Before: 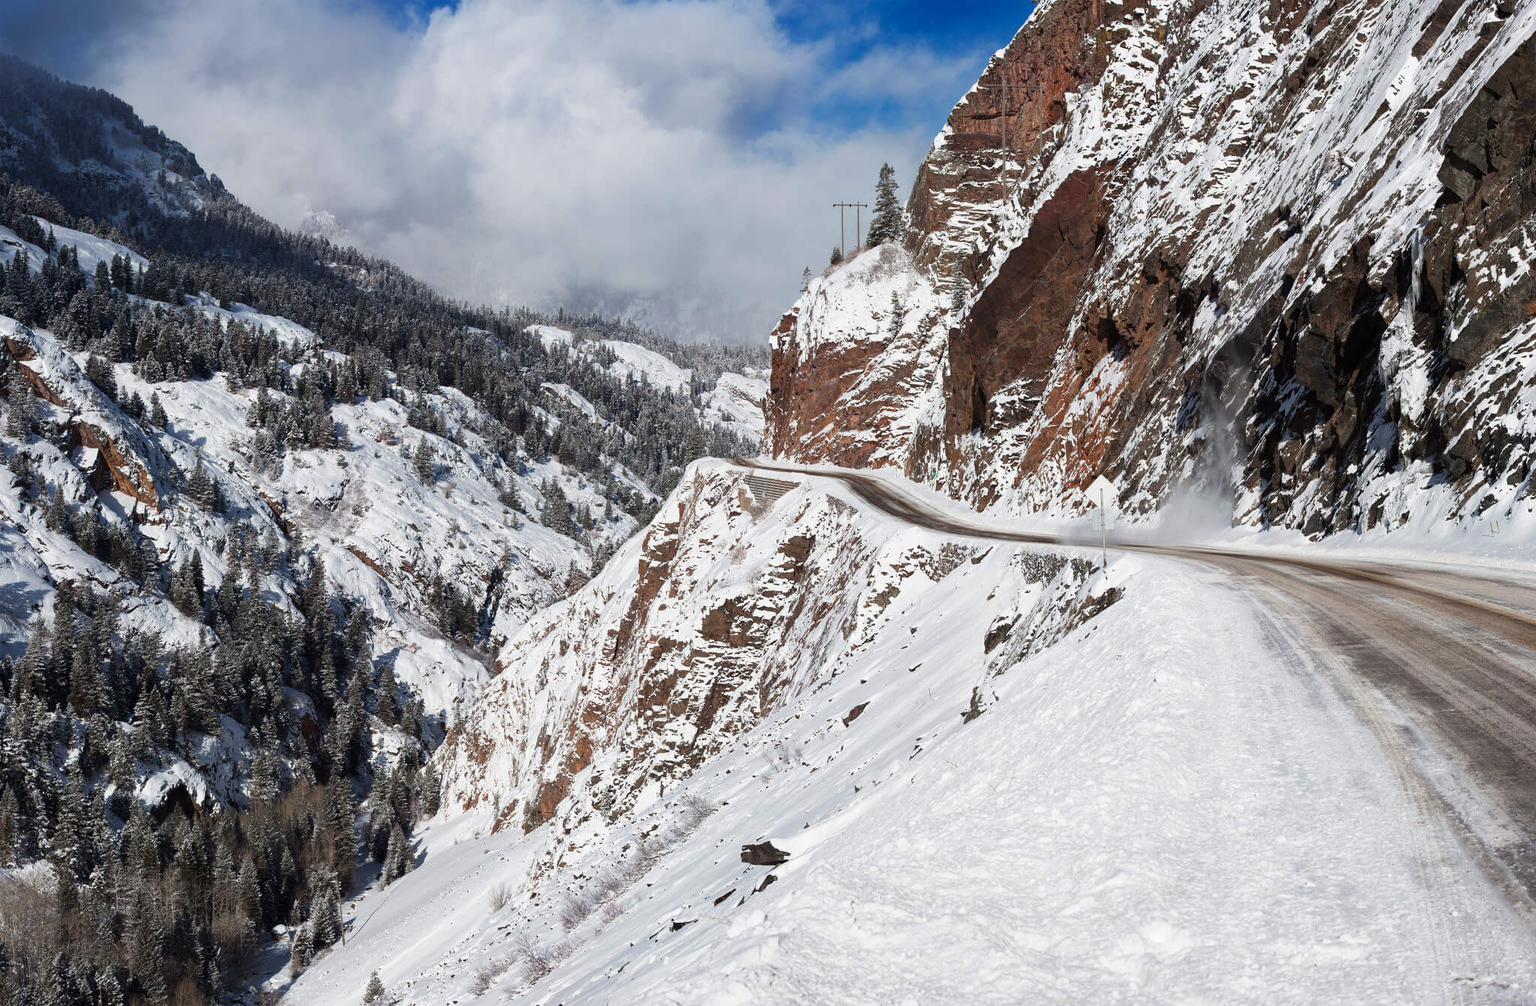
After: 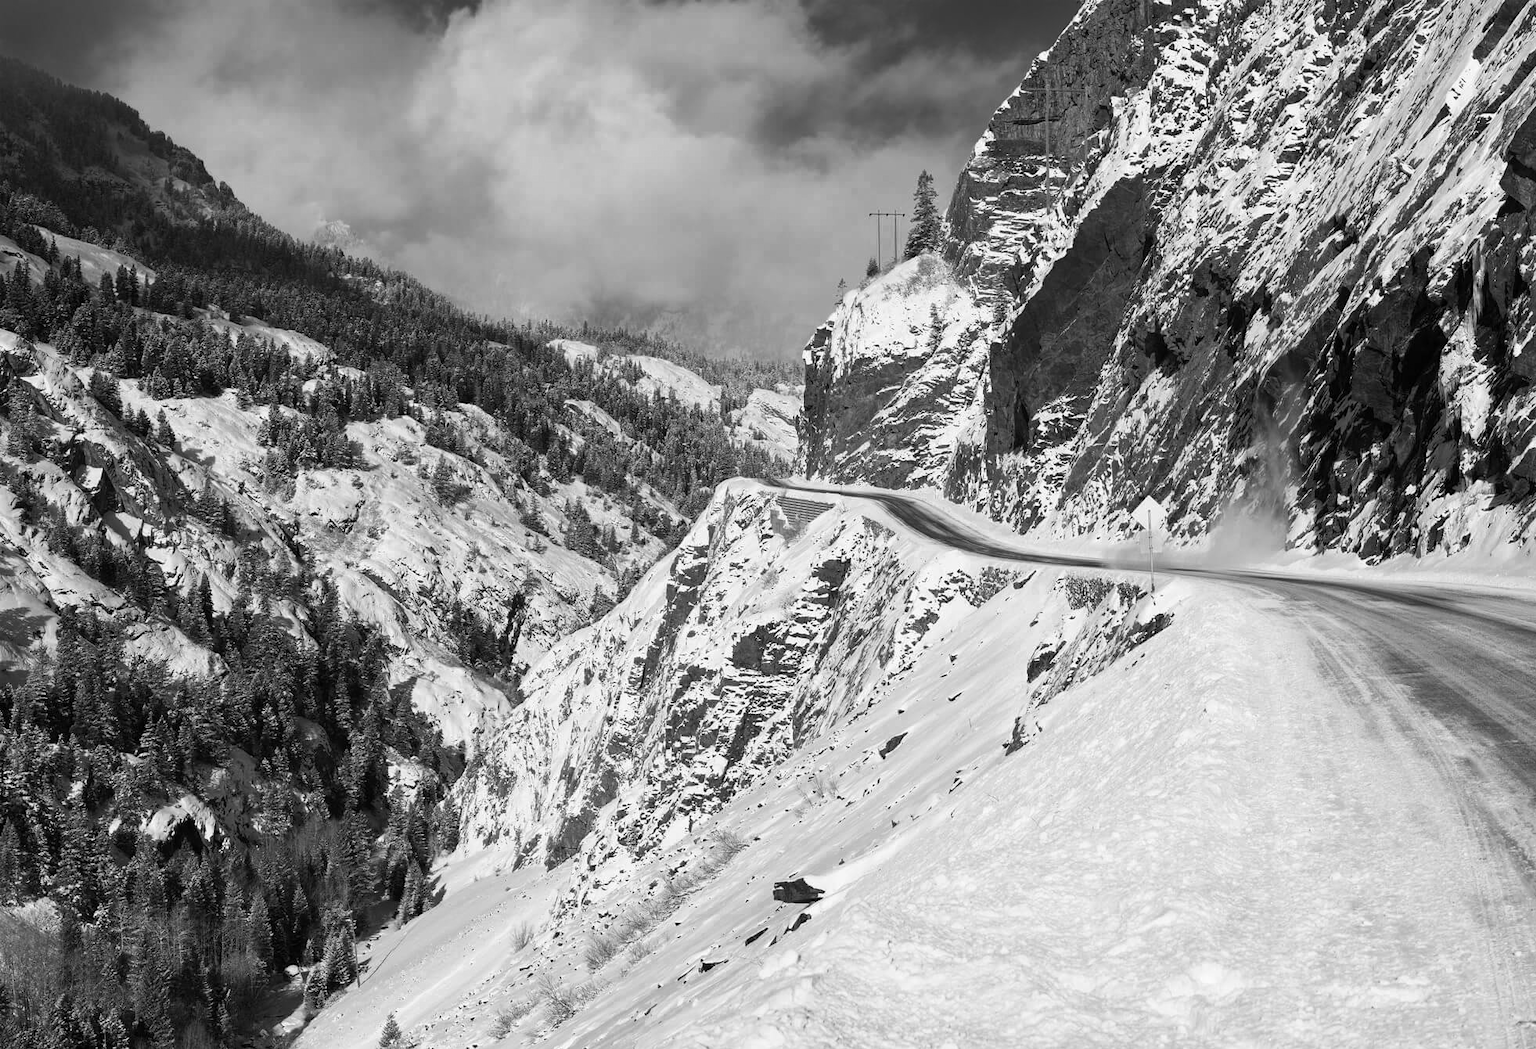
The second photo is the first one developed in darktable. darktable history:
crop: right 4.126%, bottom 0.031%
color zones: curves: ch0 [(0.002, 0.593) (0.143, 0.417) (0.285, 0.541) (0.455, 0.289) (0.608, 0.327) (0.727, 0.283) (0.869, 0.571) (1, 0.603)]; ch1 [(0, 0) (0.143, 0) (0.286, 0) (0.429, 0) (0.571, 0) (0.714, 0) (0.857, 0)]
